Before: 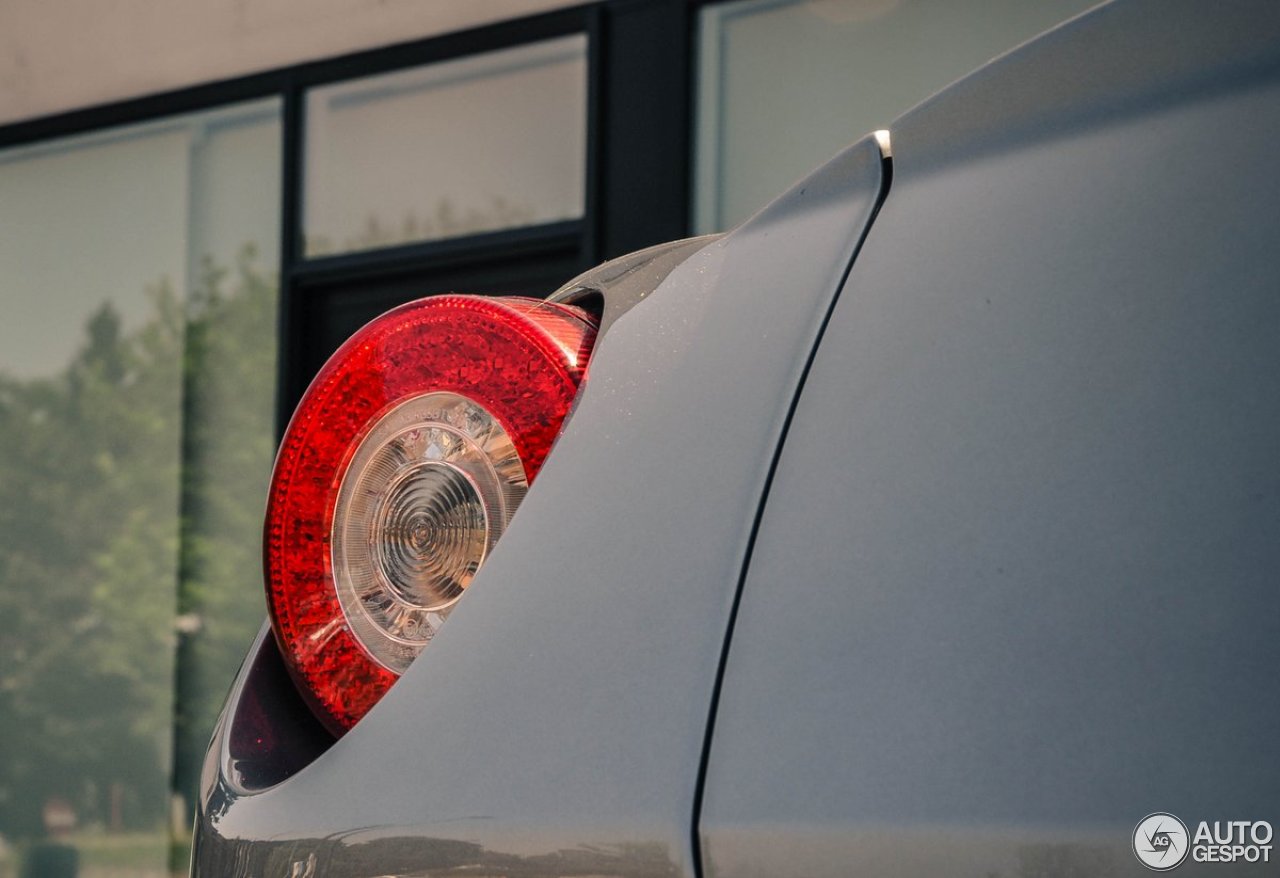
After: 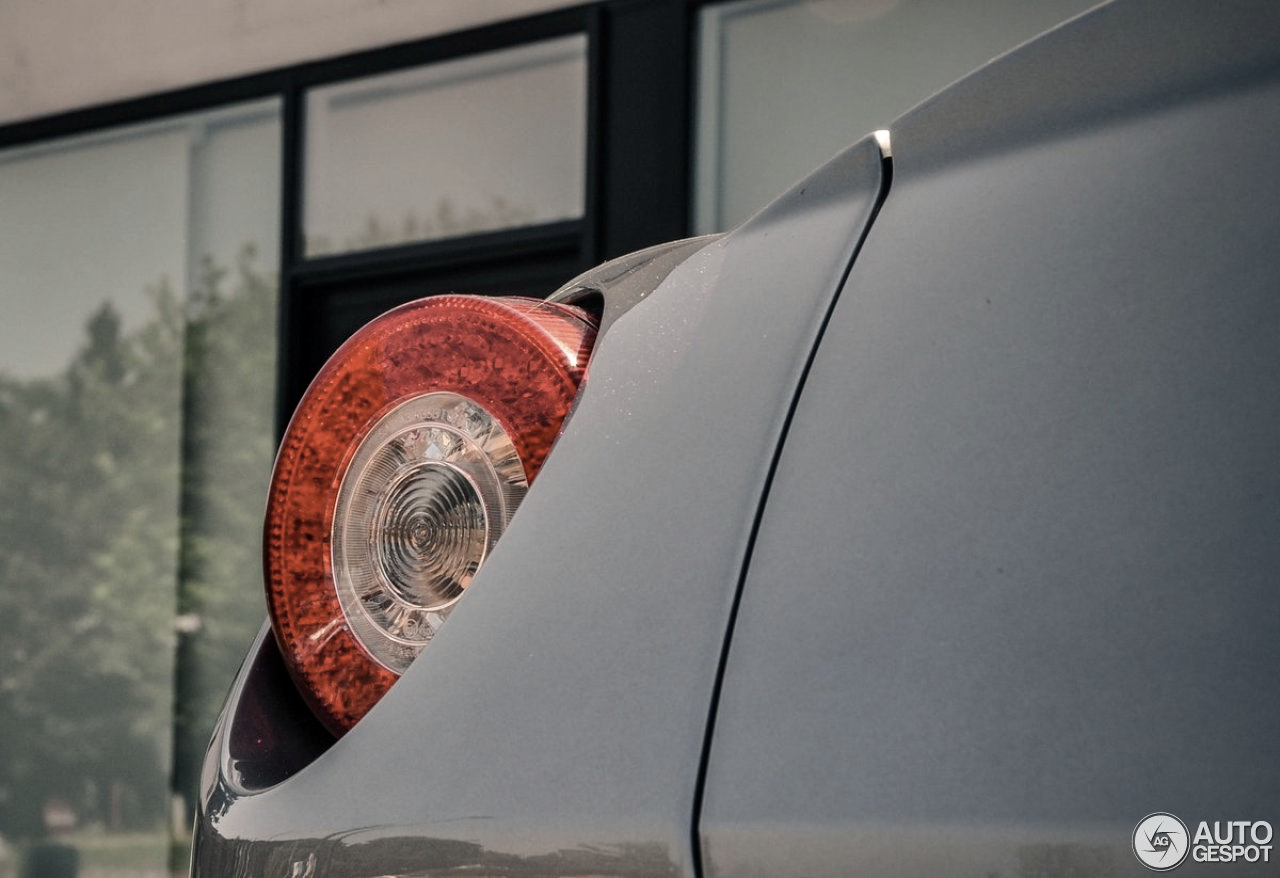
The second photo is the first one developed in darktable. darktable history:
contrast brightness saturation: contrast 0.097, saturation -0.375
local contrast: mode bilateral grid, contrast 21, coarseness 51, detail 119%, midtone range 0.2
